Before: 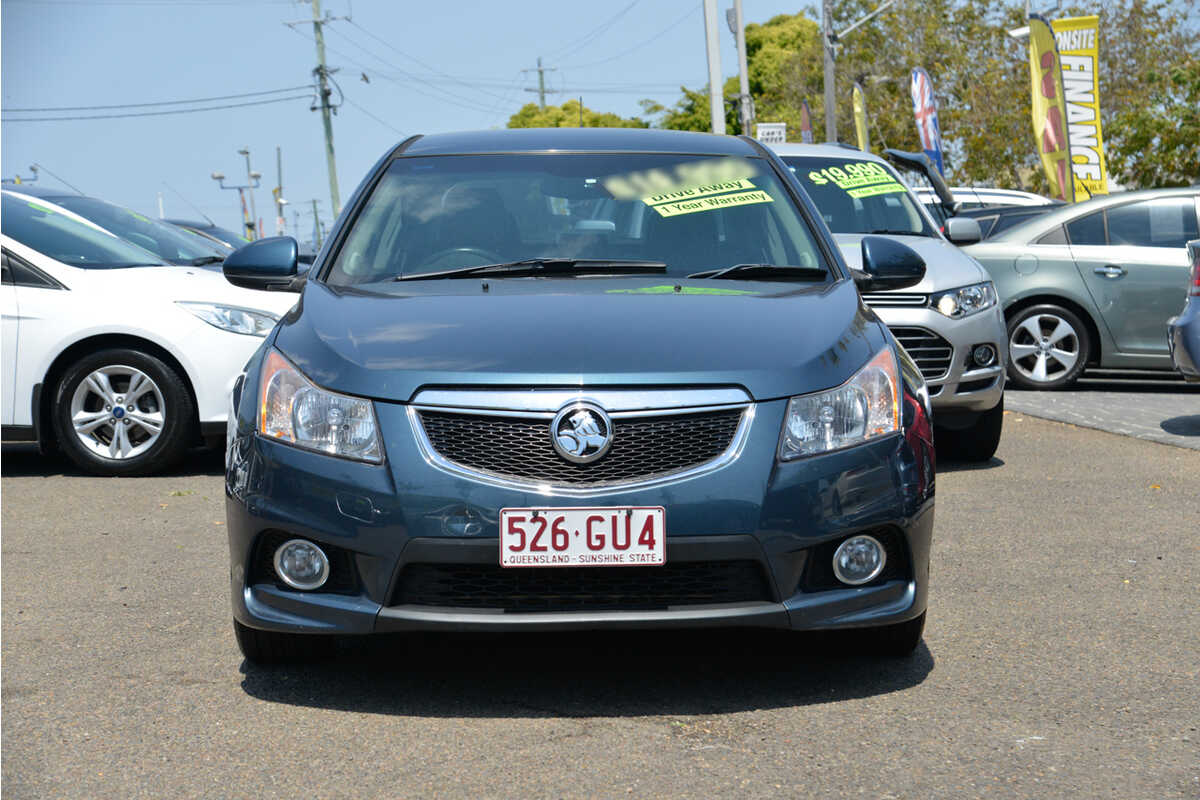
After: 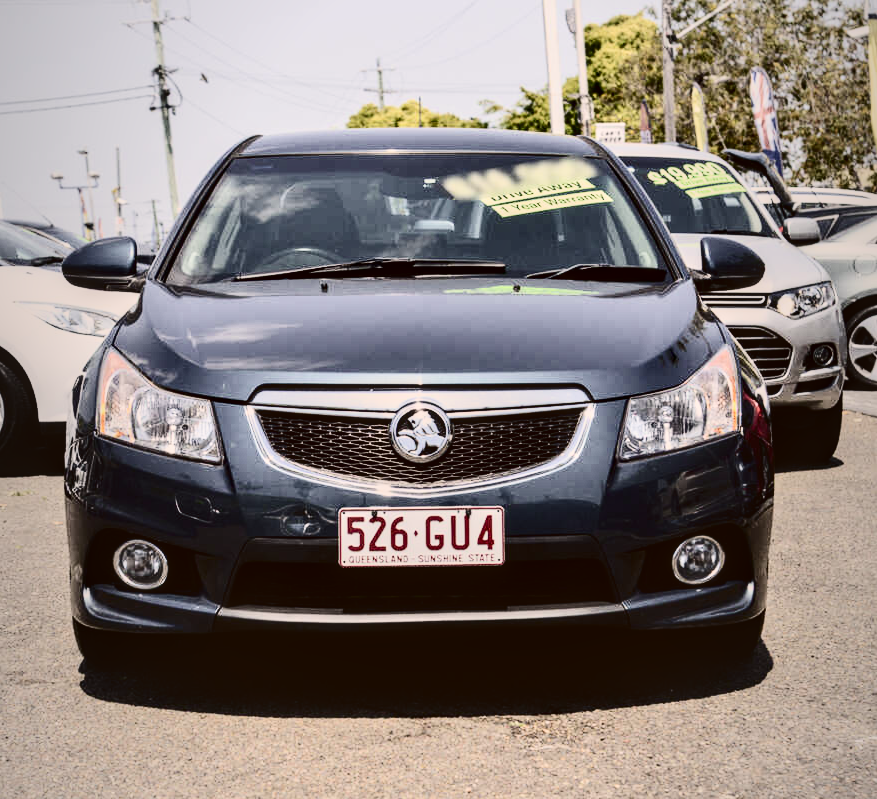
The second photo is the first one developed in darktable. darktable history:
exposure: exposure 0.292 EV, compensate exposure bias true, compensate highlight preservation false
filmic rgb: black relative exposure -7.65 EV, white relative exposure 4.56 EV, hardness 3.61
local contrast: on, module defaults
crop: left 13.455%, top 0%, right 13.454%
color correction: highlights a* 6.78, highlights b* 7.81, shadows a* 5.8, shadows b* 7.18, saturation 0.887
contrast brightness saturation: contrast 0.499, saturation -0.104
vignetting: fall-off start 96.83%, fall-off radius 99.11%, brightness -0.401, saturation -0.3, width/height ratio 0.613
